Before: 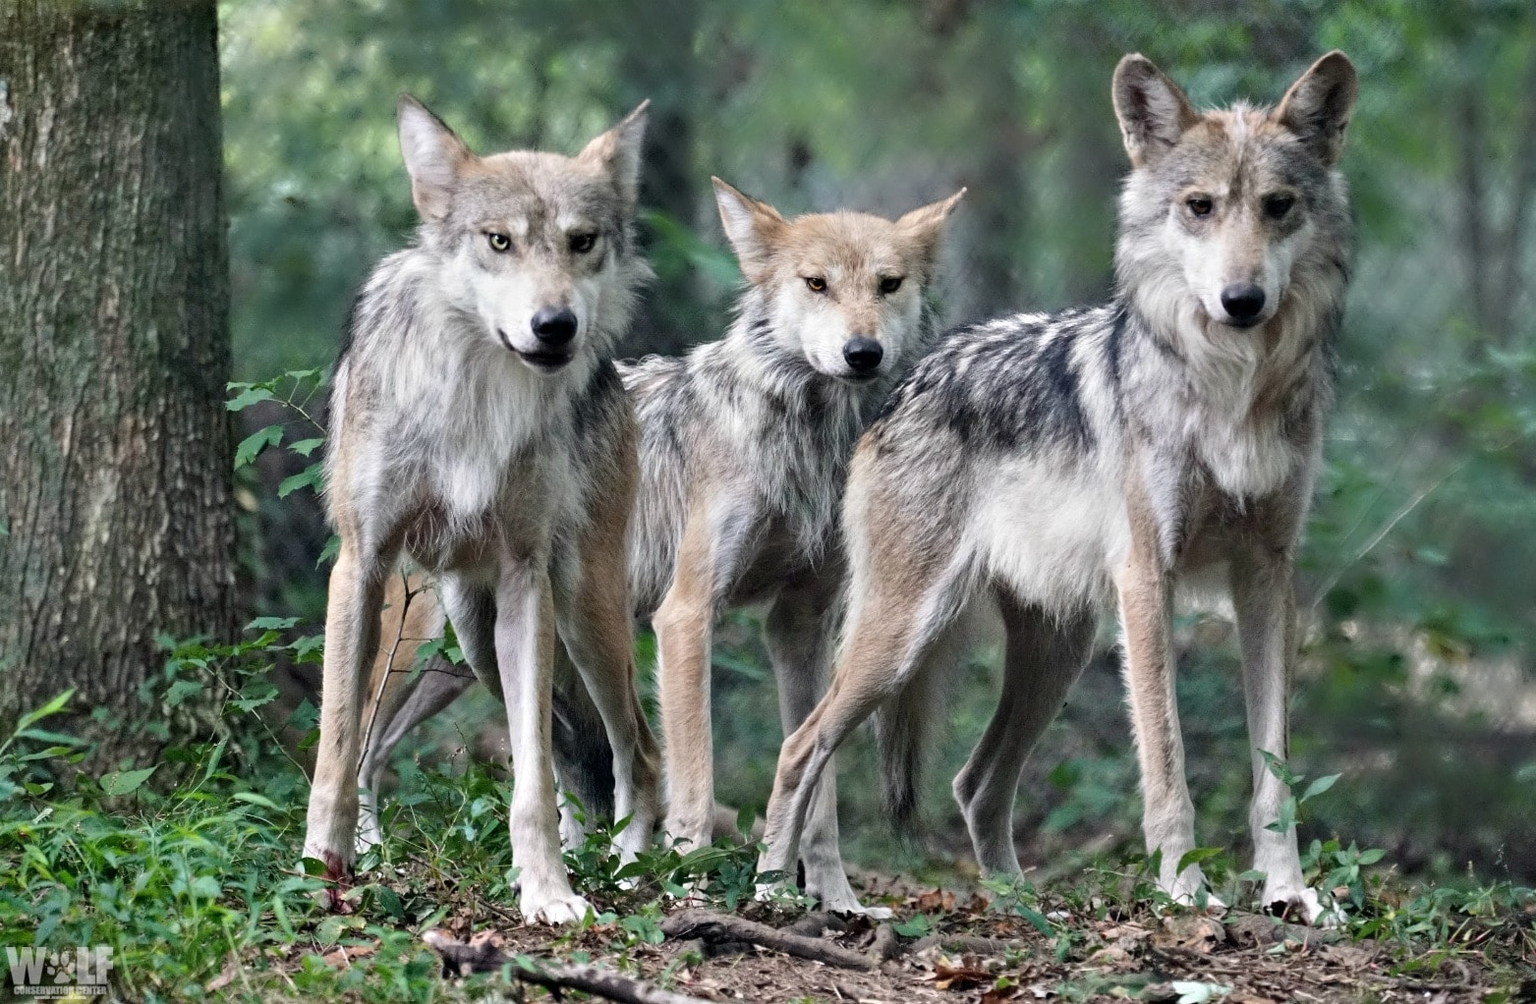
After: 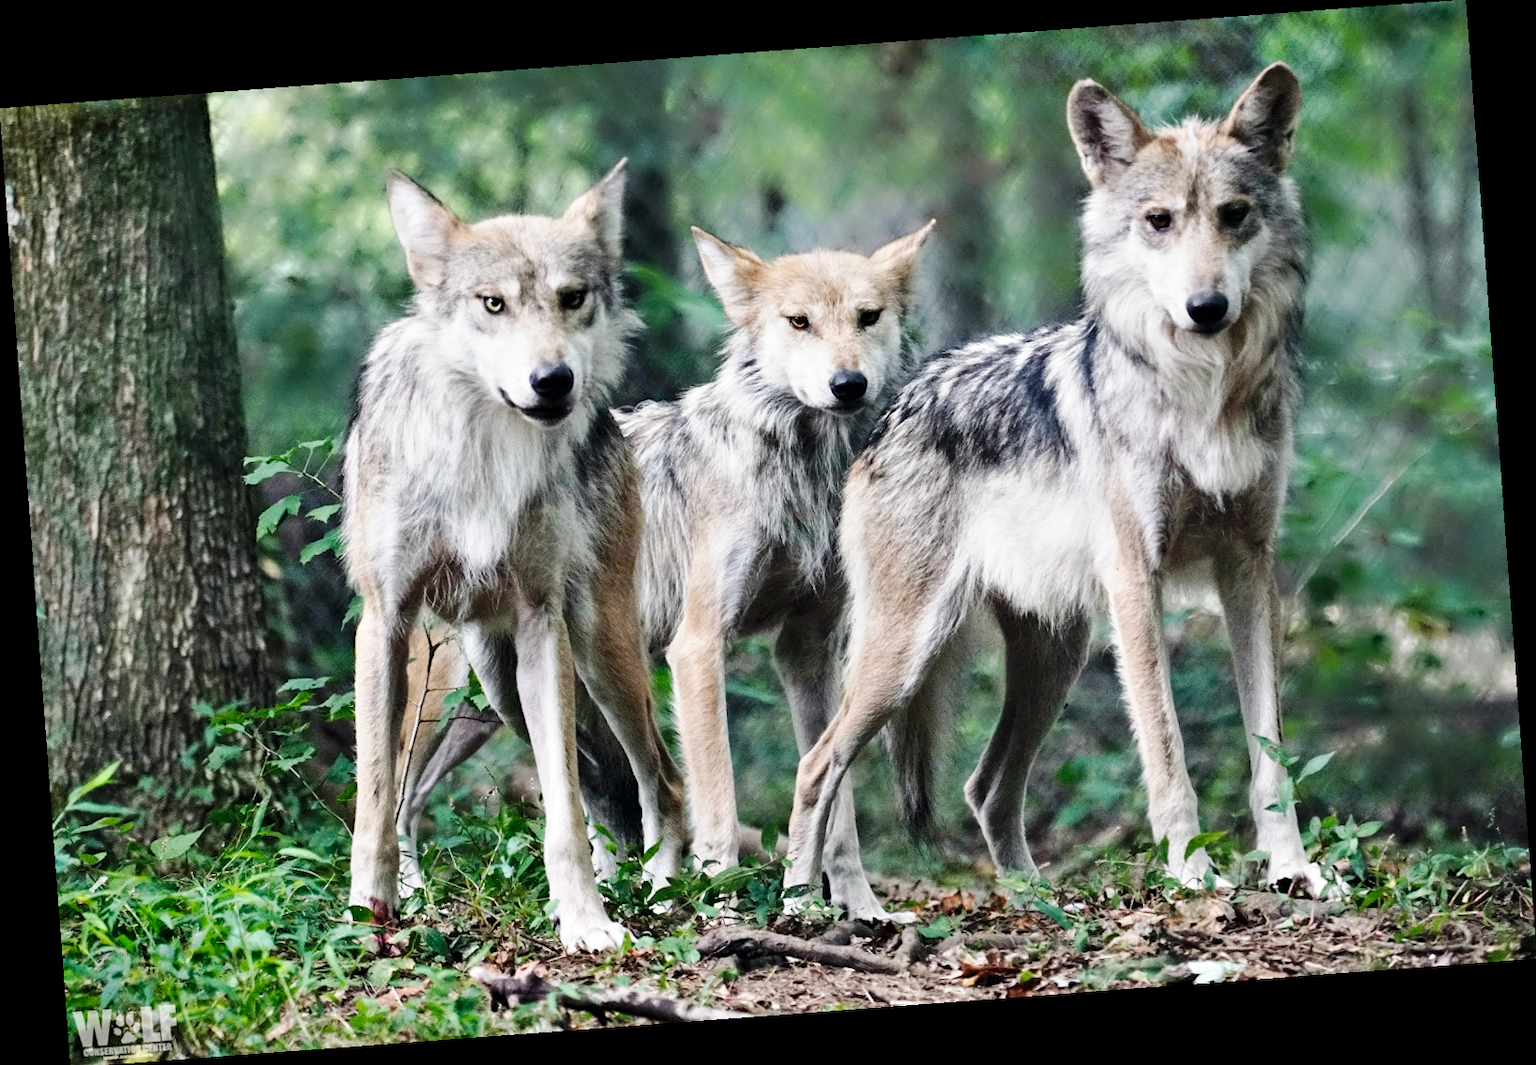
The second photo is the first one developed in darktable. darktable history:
rotate and perspective: rotation -4.25°, automatic cropping off
base curve: curves: ch0 [(0, 0) (0.032, 0.025) (0.121, 0.166) (0.206, 0.329) (0.605, 0.79) (1, 1)], preserve colors none
